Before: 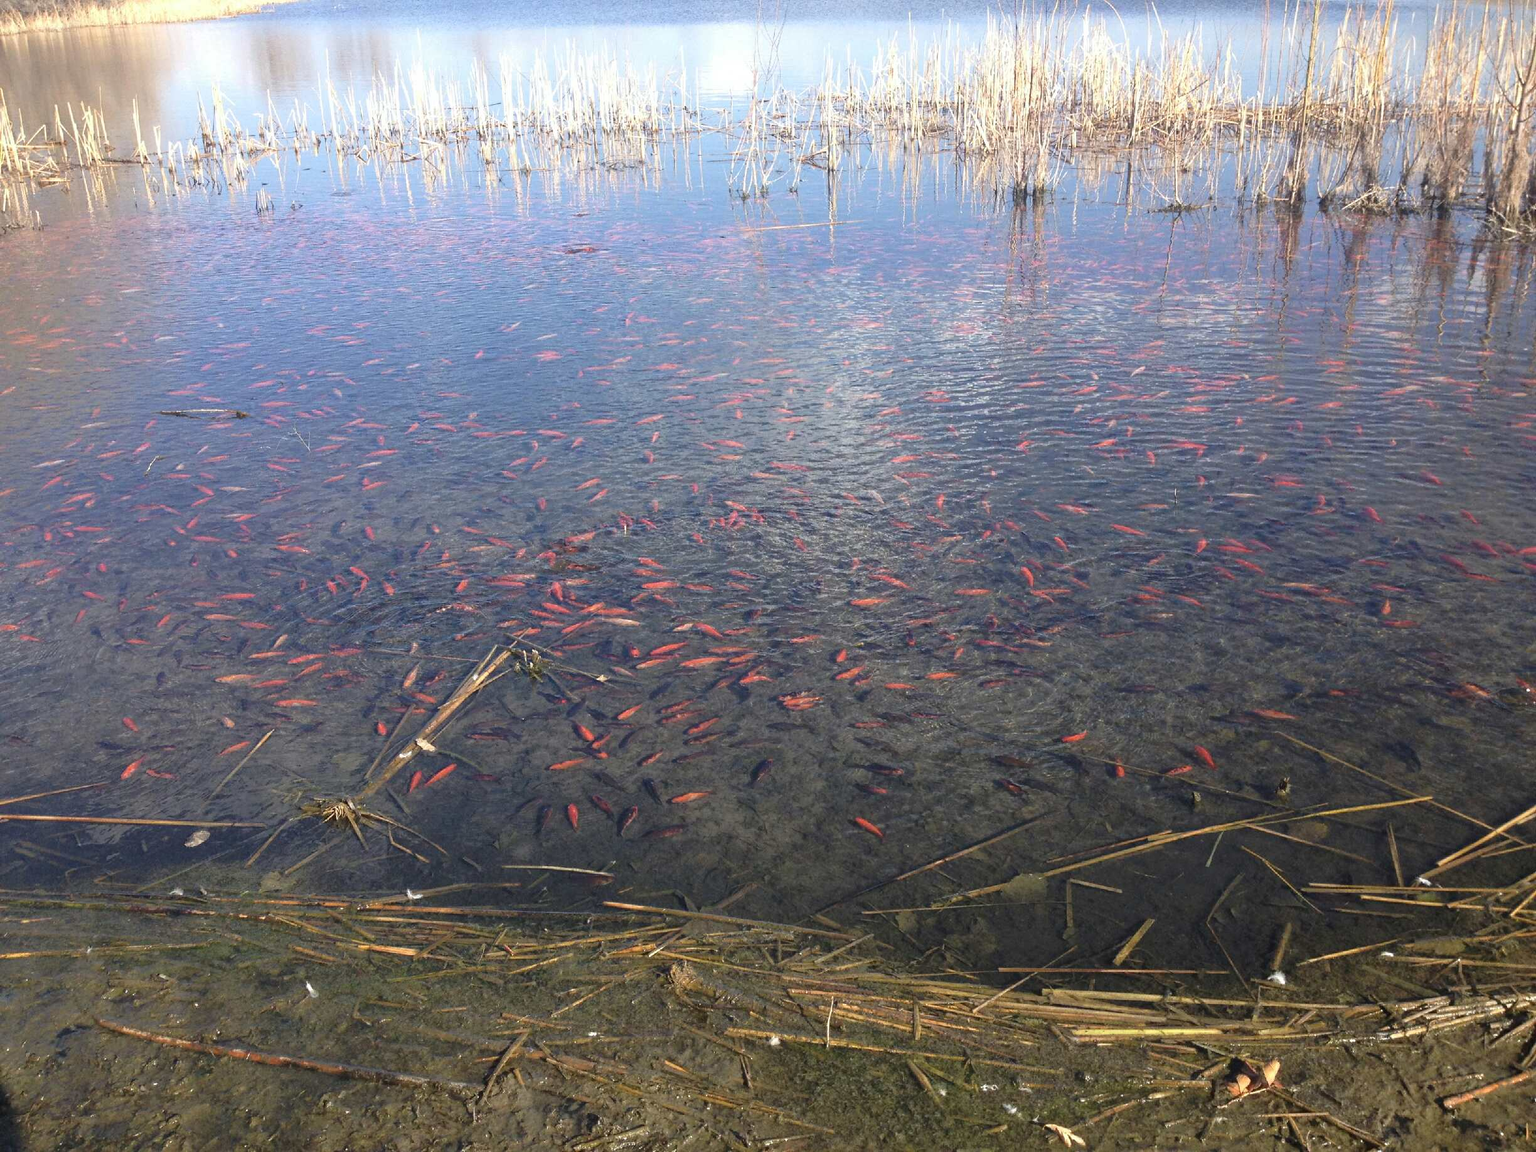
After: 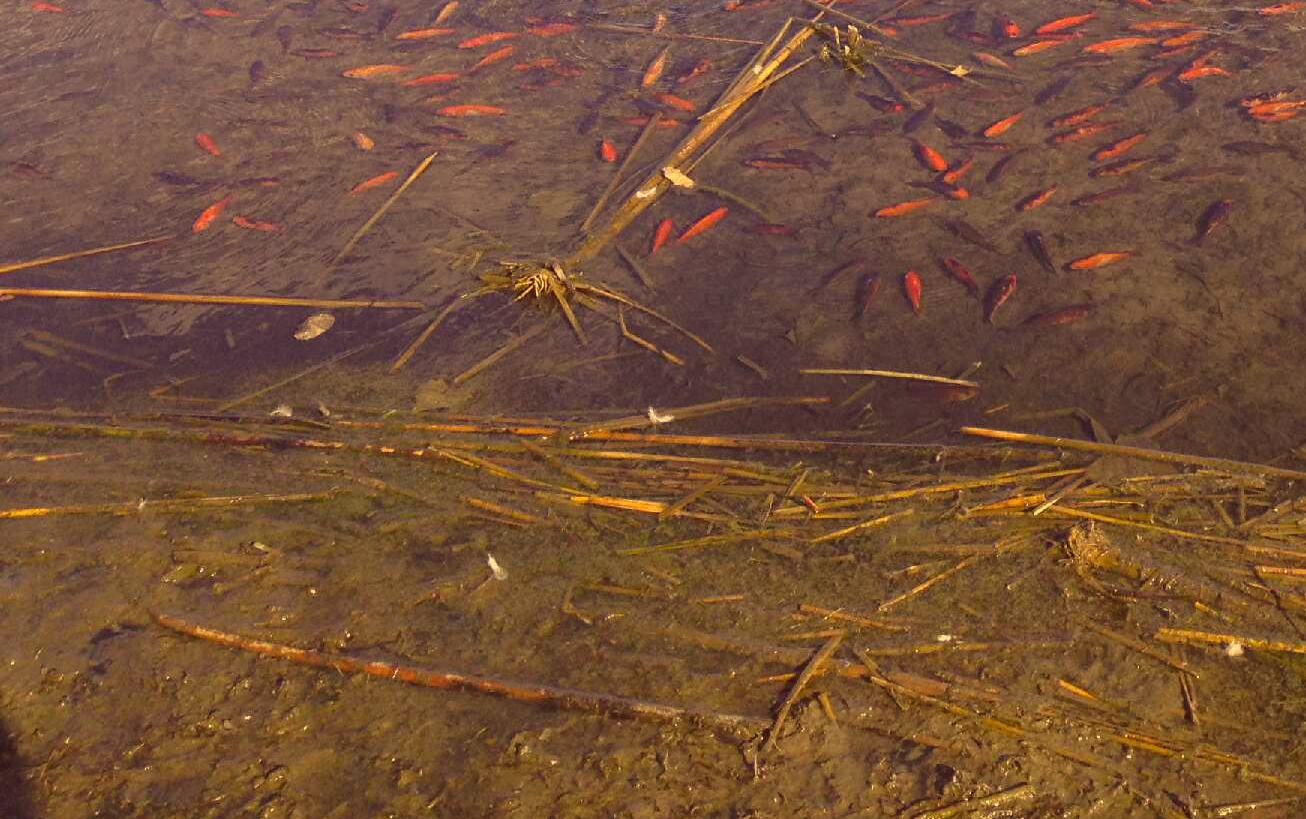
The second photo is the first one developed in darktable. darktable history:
crop and rotate: top 55.116%, right 46.635%, bottom 0.227%
color correction: highlights a* 9.81, highlights b* 38.31, shadows a* 14, shadows b* 3.43
contrast brightness saturation: contrast -0.113
